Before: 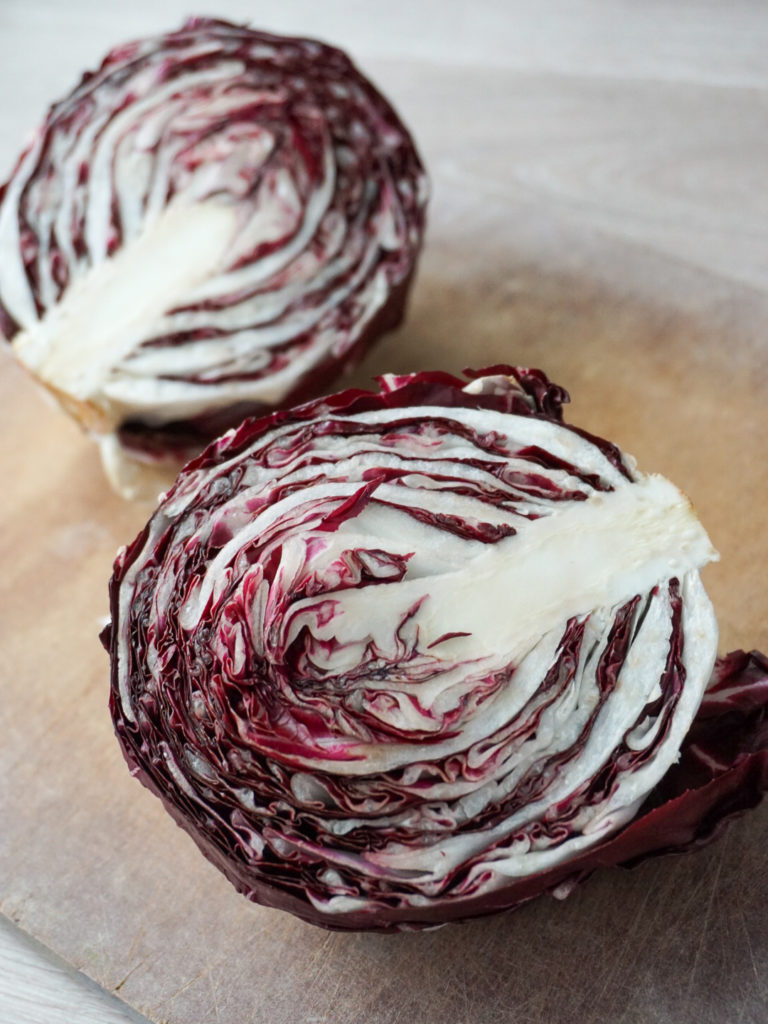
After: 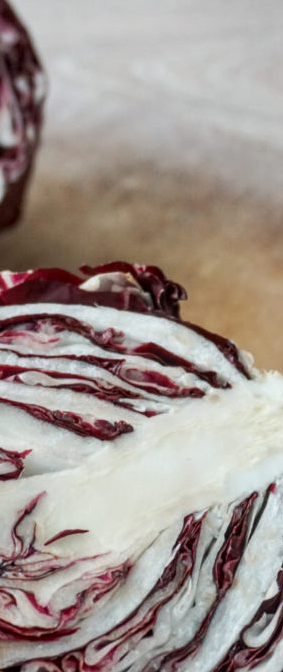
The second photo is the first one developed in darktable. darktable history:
local contrast: on, module defaults
white balance: emerald 1
crop and rotate: left 49.936%, top 10.094%, right 13.136%, bottom 24.256%
